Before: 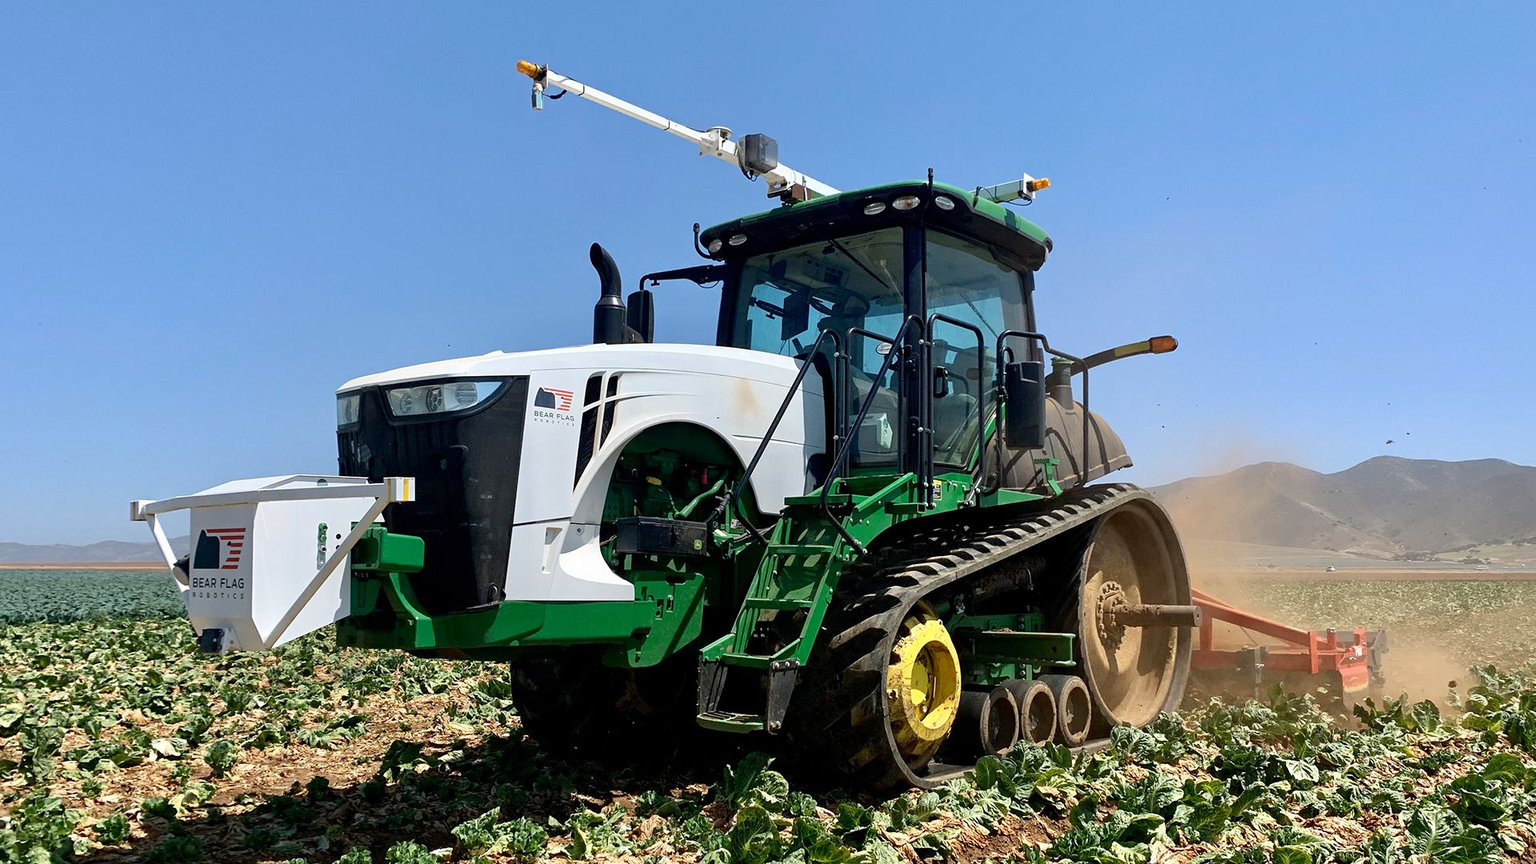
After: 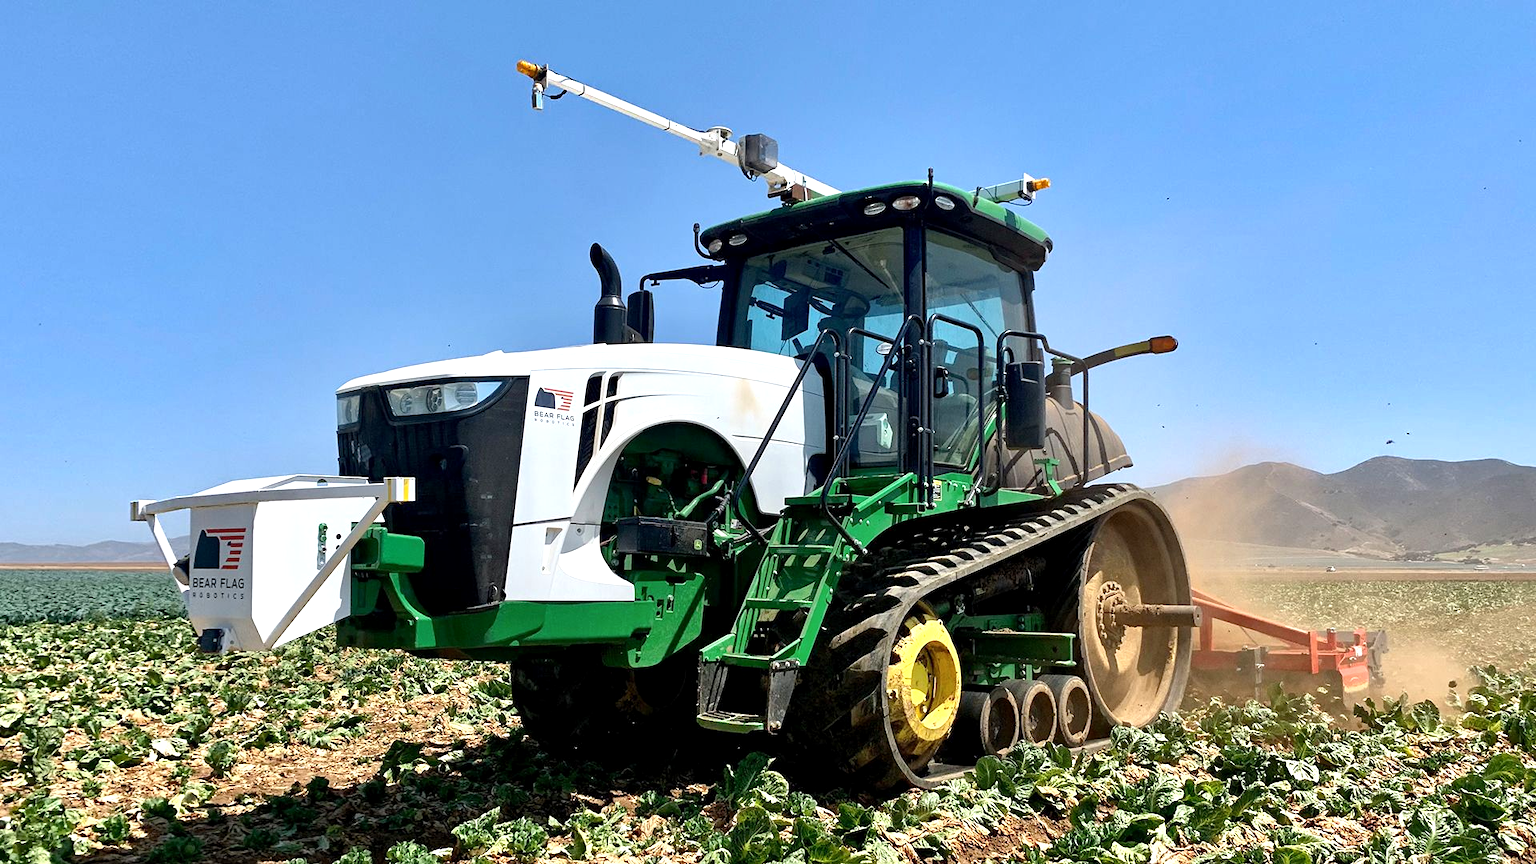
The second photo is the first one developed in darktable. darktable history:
shadows and highlights: low approximation 0.01, soften with gaussian
exposure: black level correction 0.001, exposure 0.499 EV, compensate highlight preservation false
